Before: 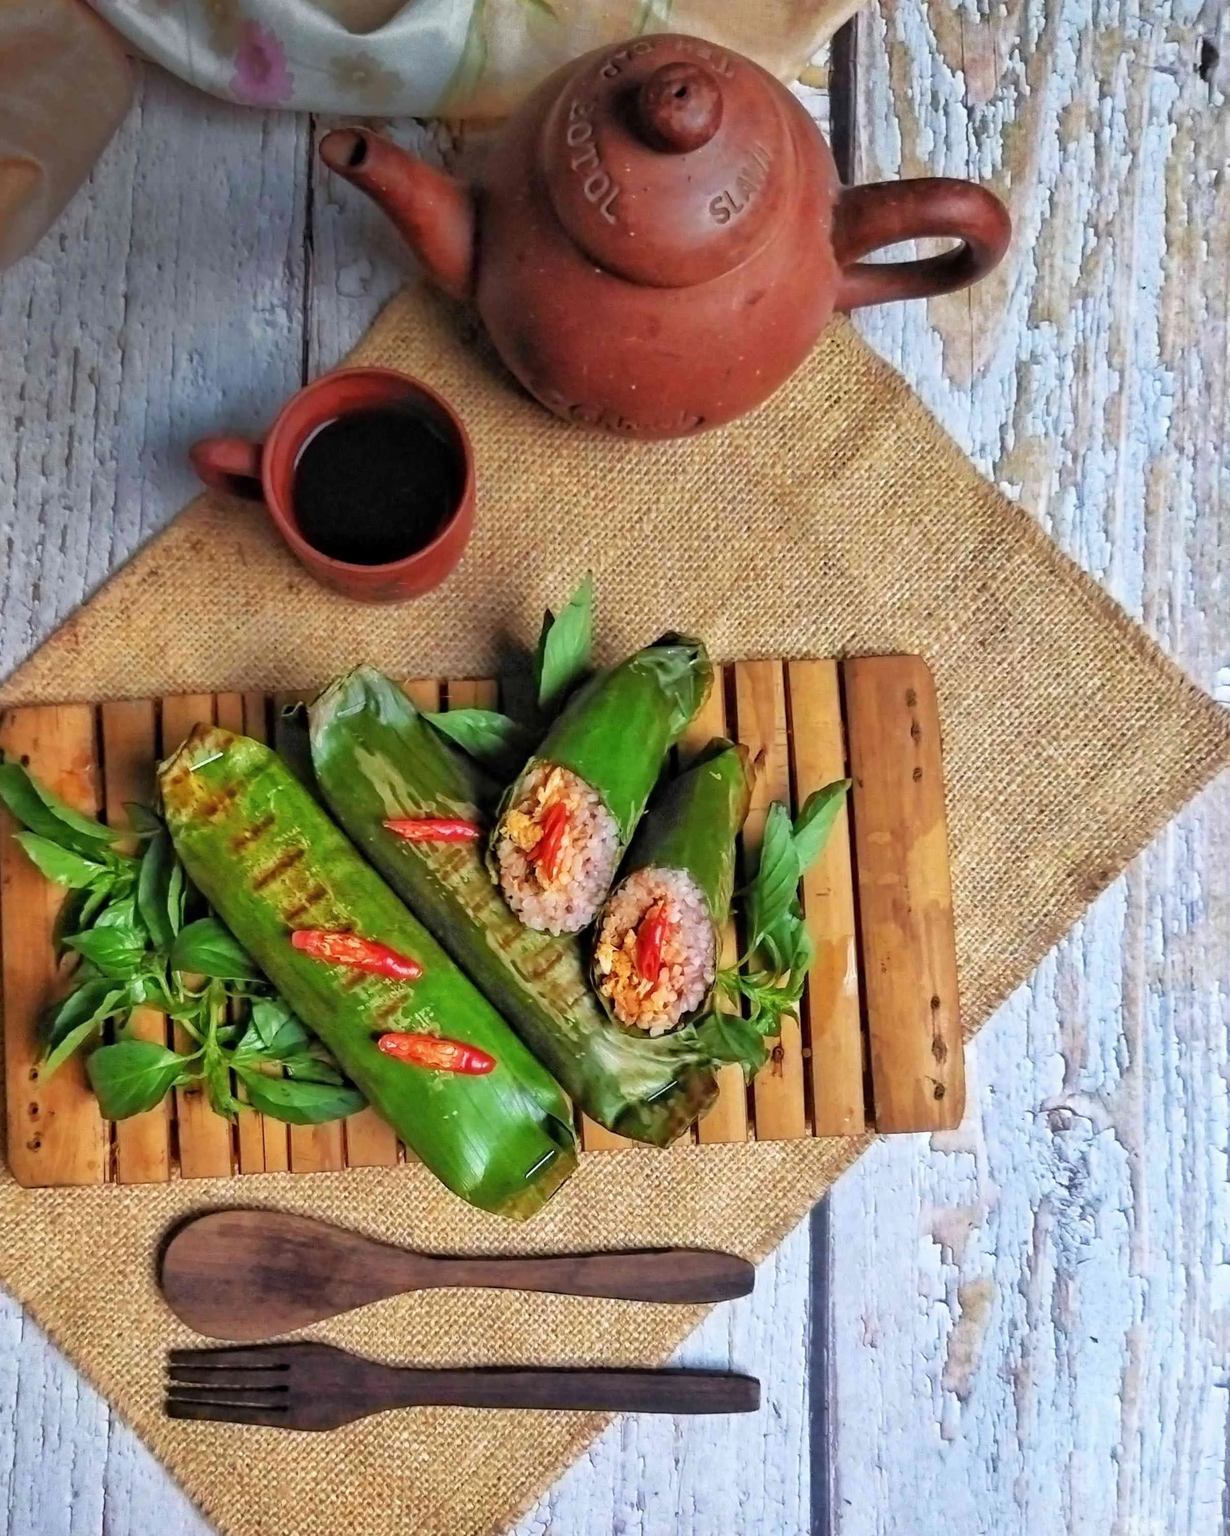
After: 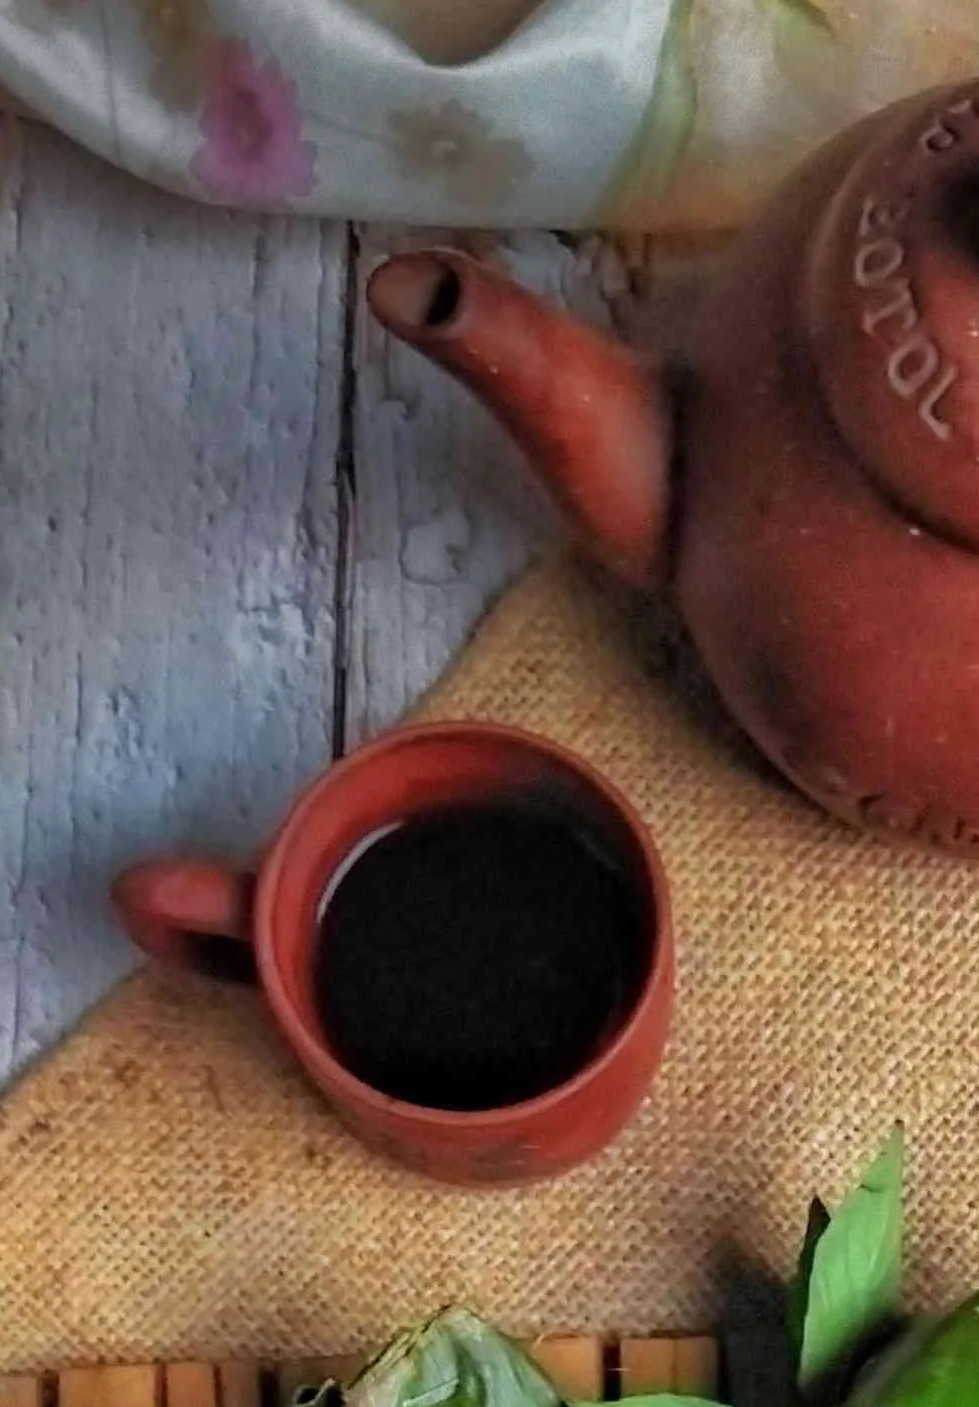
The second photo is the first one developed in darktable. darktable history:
crop and rotate: left 10.825%, top 0.063%, right 48.698%, bottom 53.376%
